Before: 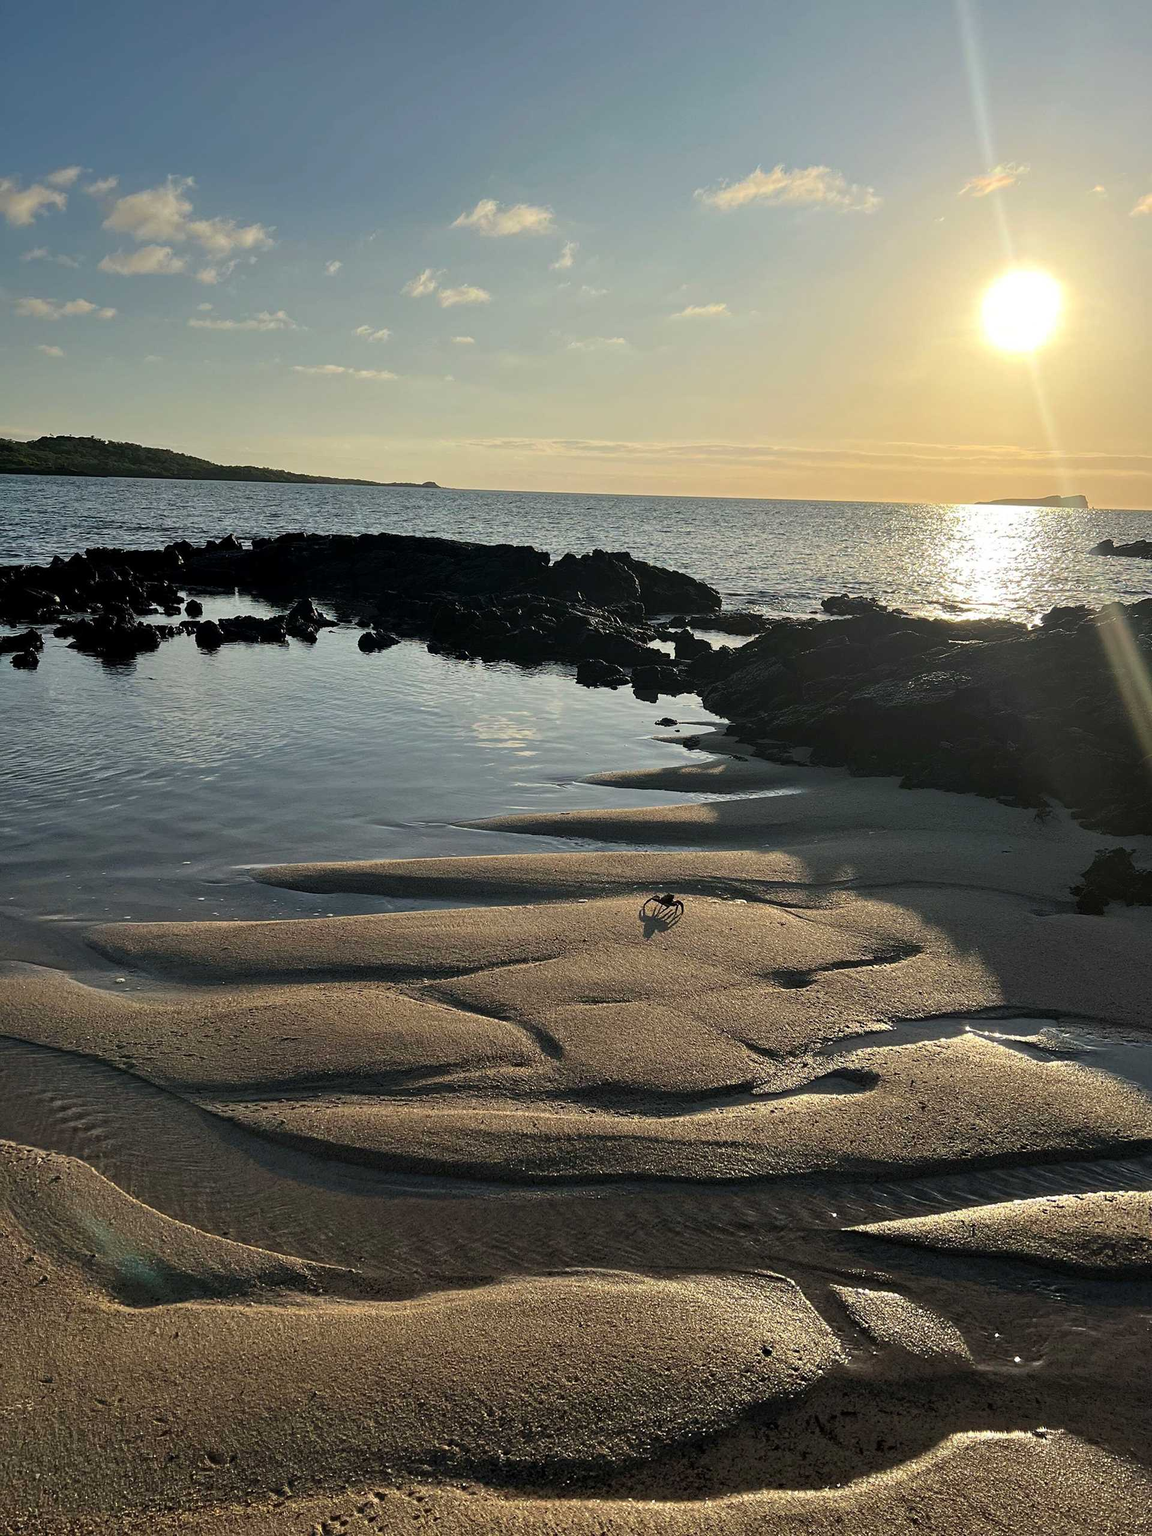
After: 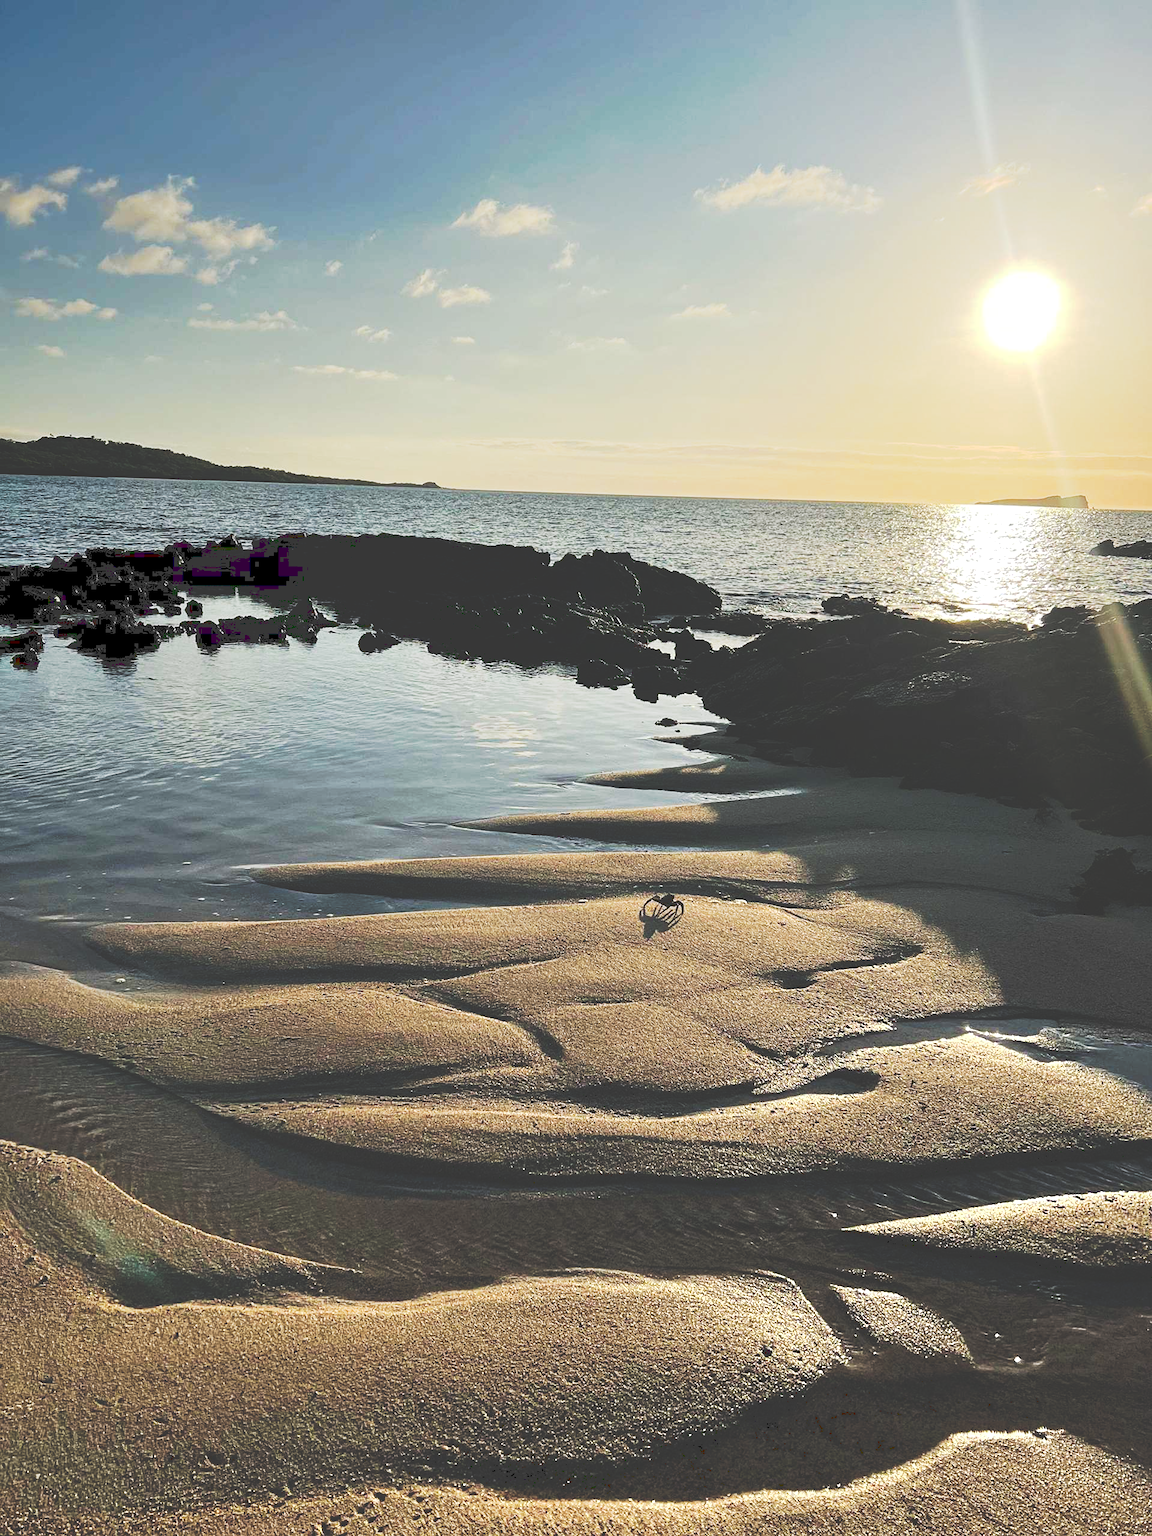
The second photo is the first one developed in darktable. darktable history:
exposure: exposure 0.6 EV, compensate highlight preservation false
graduated density: on, module defaults
tone curve: curves: ch0 [(0, 0) (0.003, 0.231) (0.011, 0.231) (0.025, 0.231) (0.044, 0.231) (0.069, 0.235) (0.1, 0.24) (0.136, 0.246) (0.177, 0.256) (0.224, 0.279) (0.277, 0.313) (0.335, 0.354) (0.399, 0.428) (0.468, 0.514) (0.543, 0.61) (0.623, 0.728) (0.709, 0.808) (0.801, 0.873) (0.898, 0.909) (1, 1)], preserve colors none
